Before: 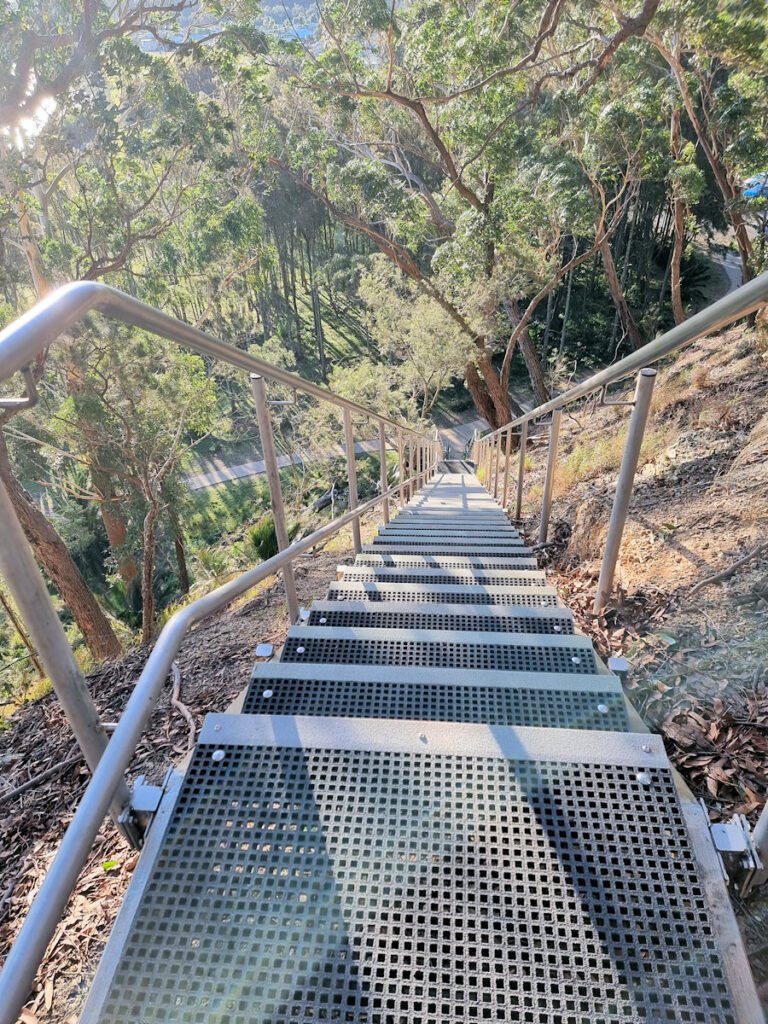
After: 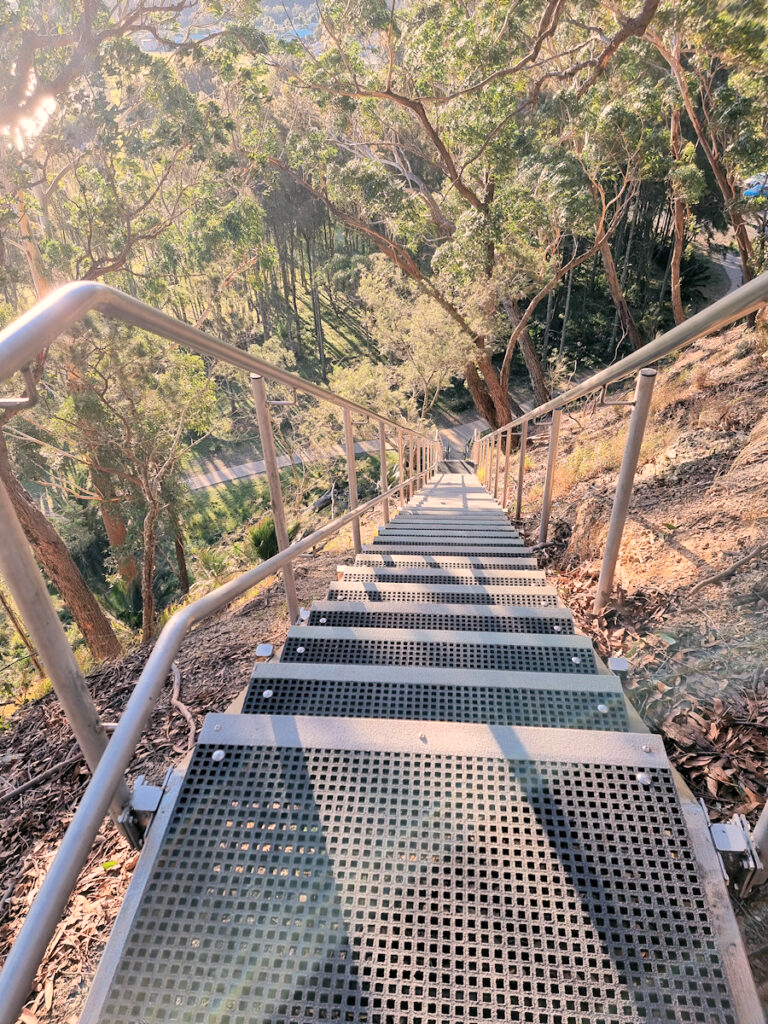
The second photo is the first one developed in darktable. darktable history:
white balance: red 1.127, blue 0.943
contrast brightness saturation: saturation -0.05
shadows and highlights: radius 93.07, shadows -14.46, white point adjustment 0.23, highlights 31.48, compress 48.23%, highlights color adjustment 52.79%, soften with gaussian
